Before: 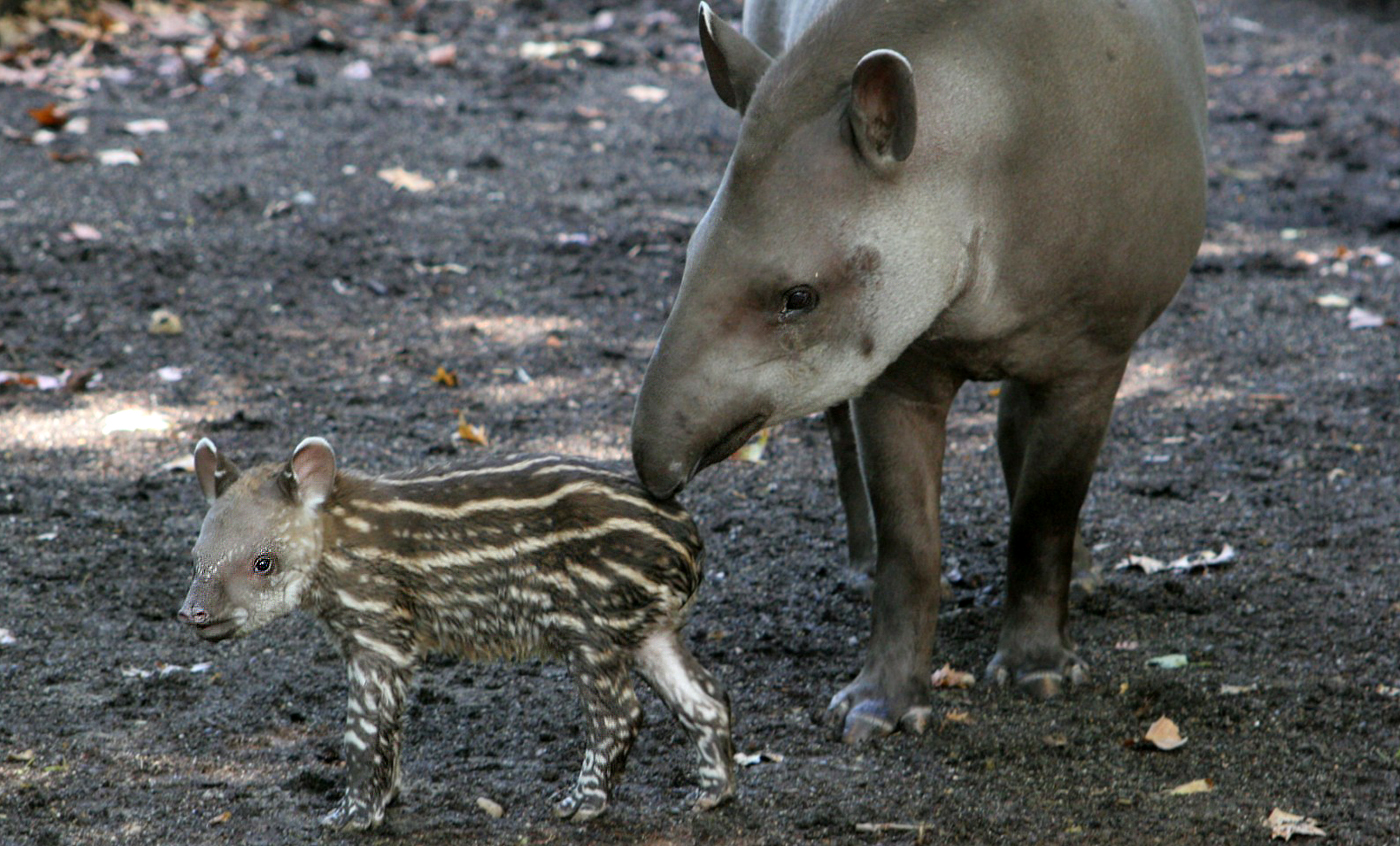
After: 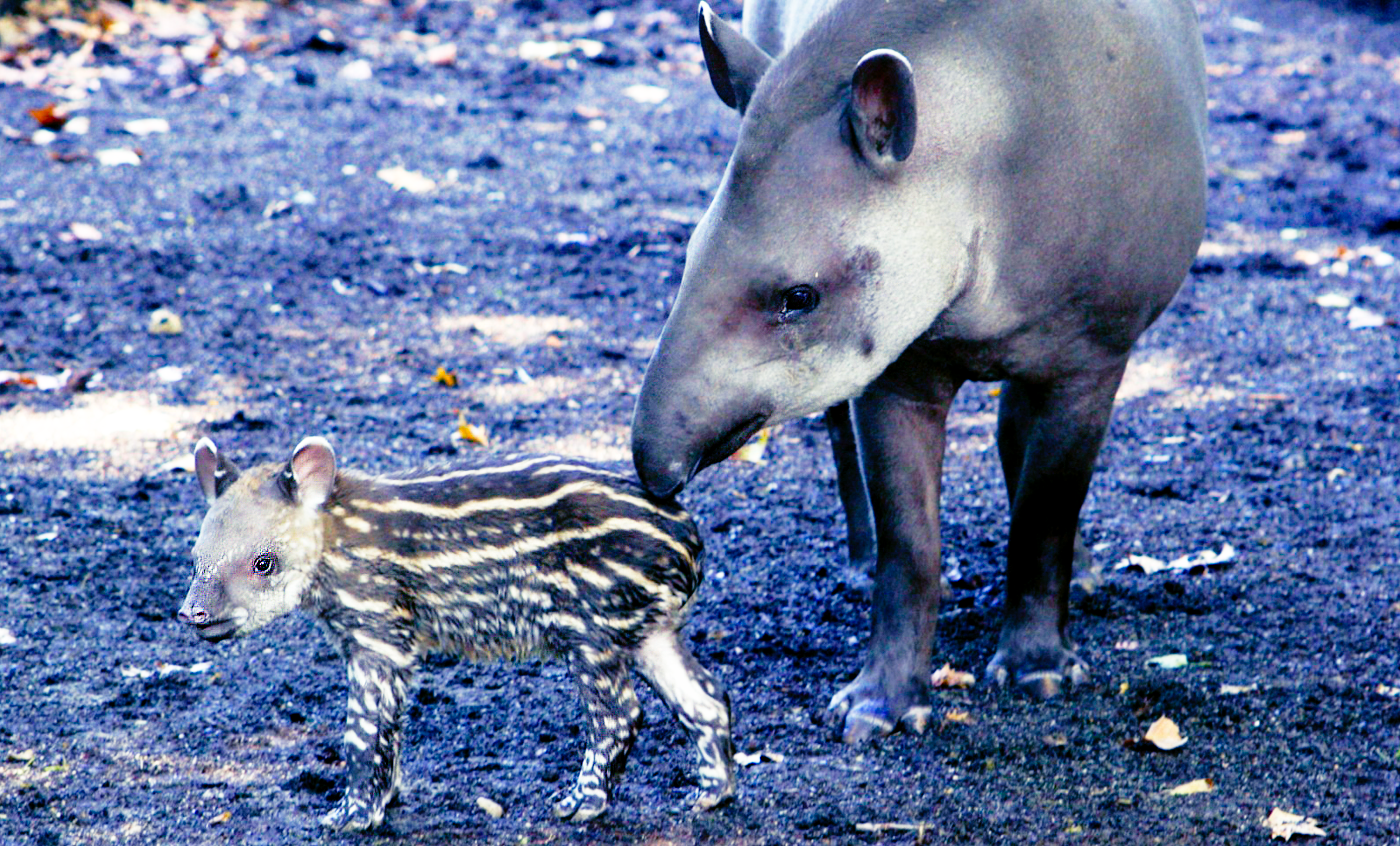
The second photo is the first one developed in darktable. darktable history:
base curve: curves: ch0 [(0, 0) (0.012, 0.01) (0.073, 0.168) (0.31, 0.711) (0.645, 0.957) (1, 1)], preserve colors none
color balance rgb: shadows lift › luminance -28.76%, shadows lift › chroma 15%, shadows lift › hue 270°, power › chroma 1%, power › hue 255°, highlights gain › luminance 7.14%, highlights gain › chroma 2%, highlights gain › hue 90°, global offset › luminance -0.29%, global offset › hue 260°, perceptual saturation grading › global saturation 20%, perceptual saturation grading › highlights -13.92%, perceptual saturation grading › shadows 50%
color zones: curves: ch1 [(0, 0.513) (0.143, 0.524) (0.286, 0.511) (0.429, 0.506) (0.571, 0.503) (0.714, 0.503) (0.857, 0.508) (1, 0.513)]
